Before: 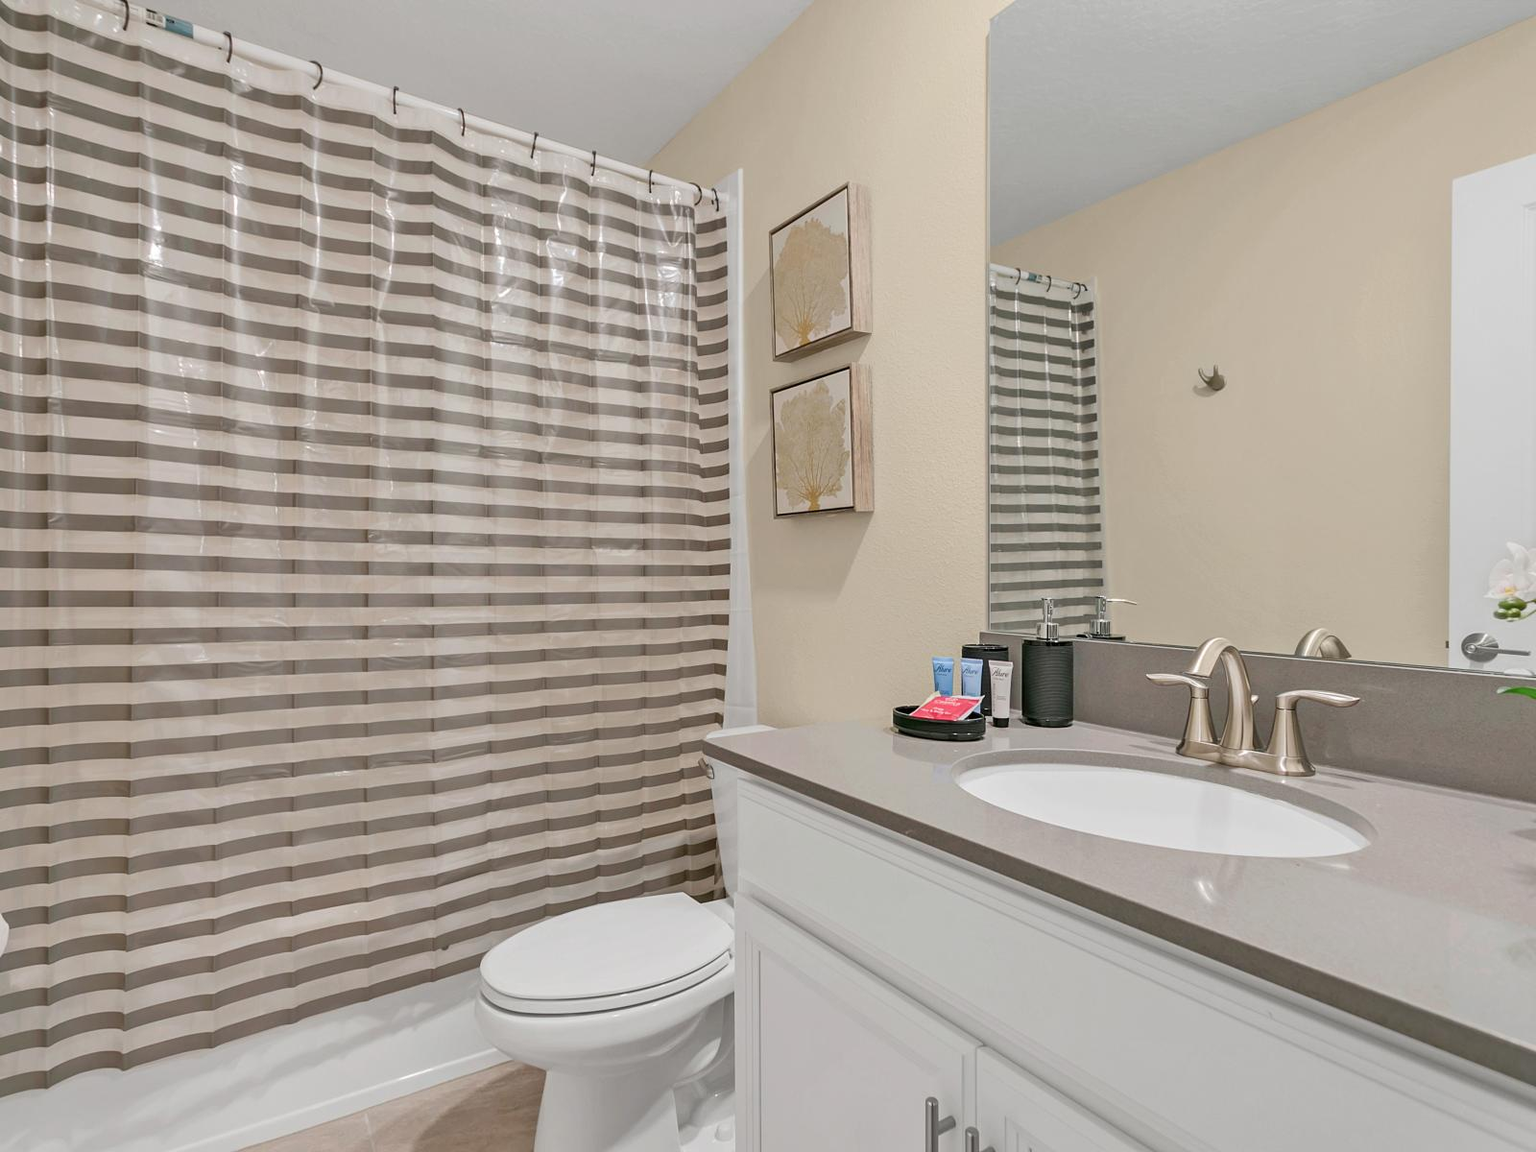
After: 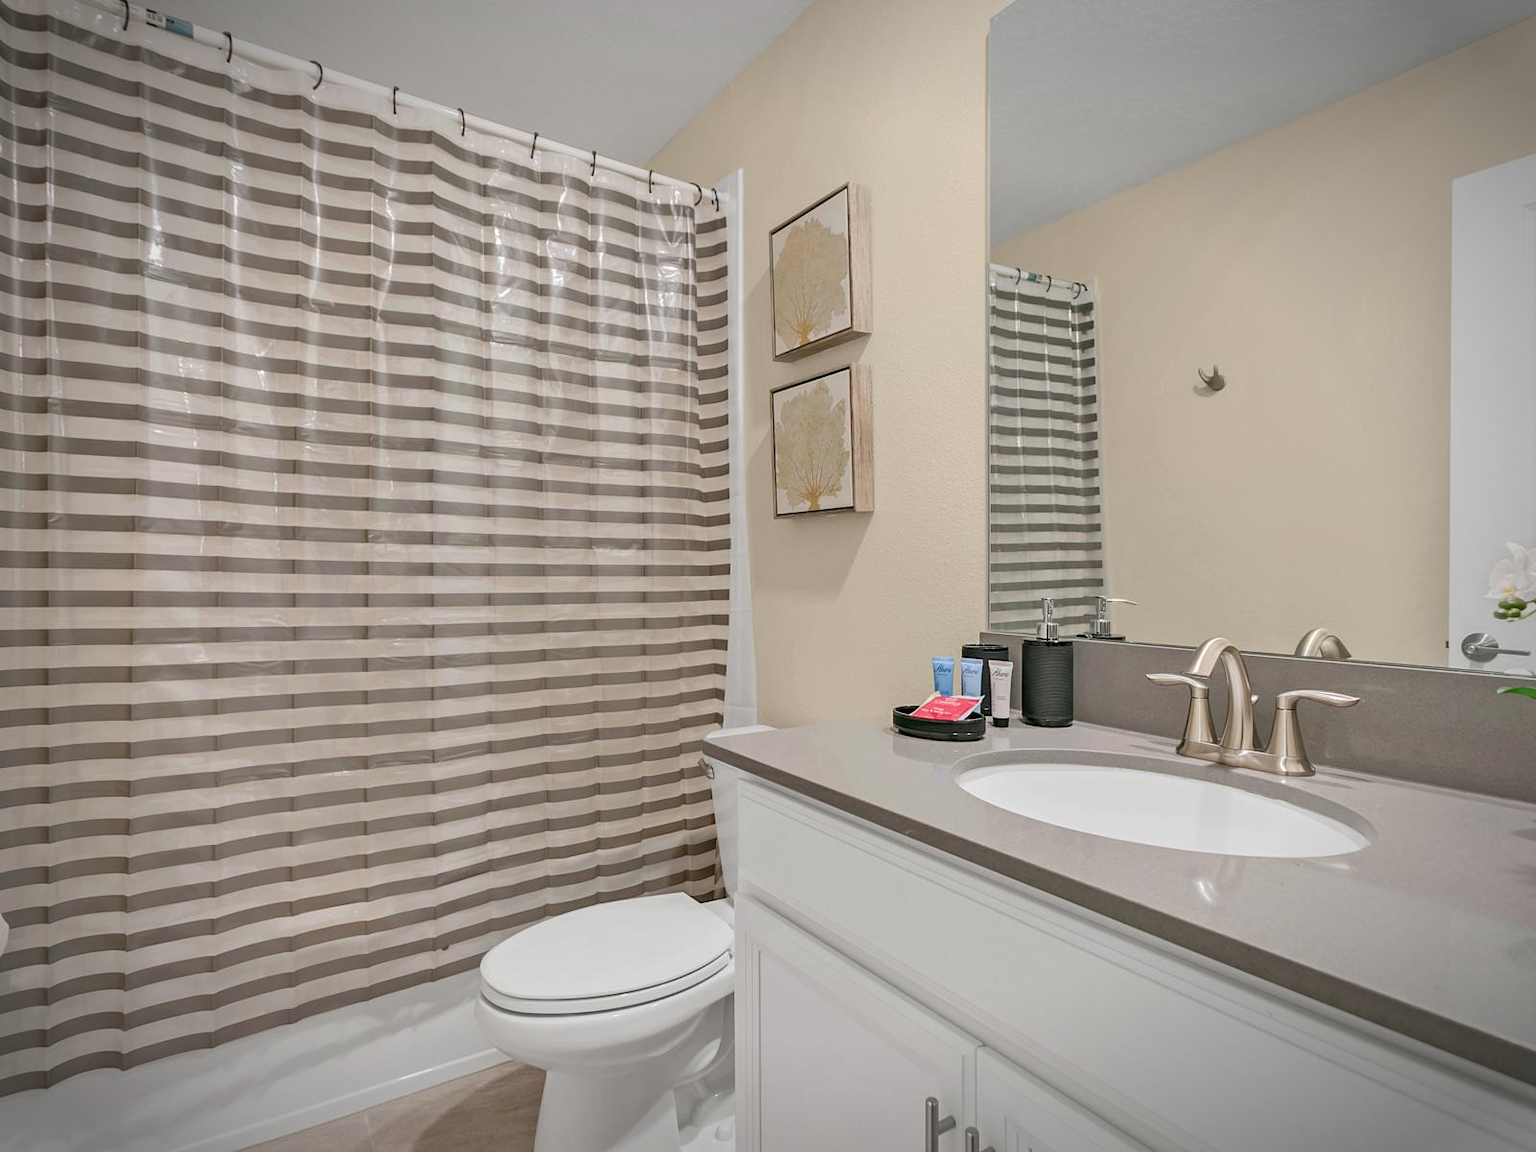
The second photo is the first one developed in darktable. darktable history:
vignetting: brightness -0.584, saturation -0.112, automatic ratio true
